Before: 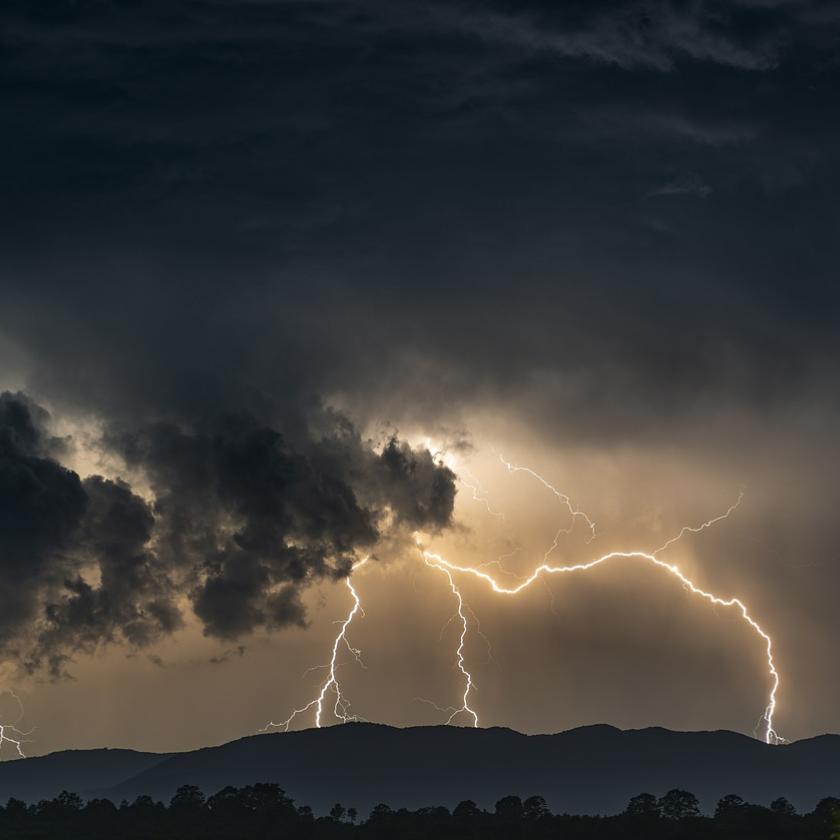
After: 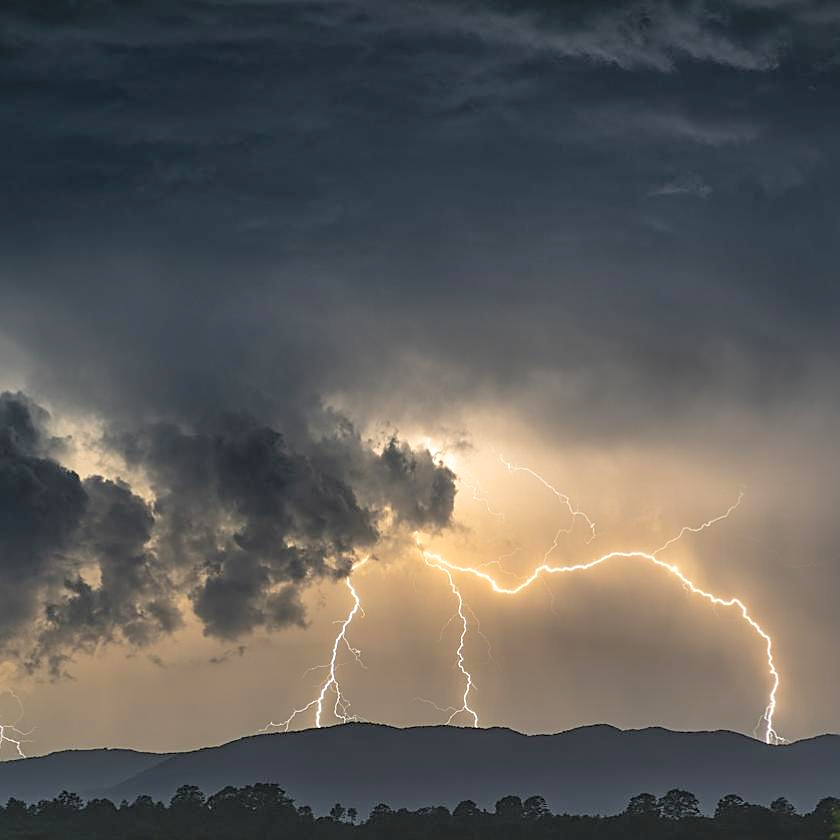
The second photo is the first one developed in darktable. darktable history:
contrast brightness saturation: contrast 0.097, brightness 0.314, saturation 0.141
sharpen: on, module defaults
